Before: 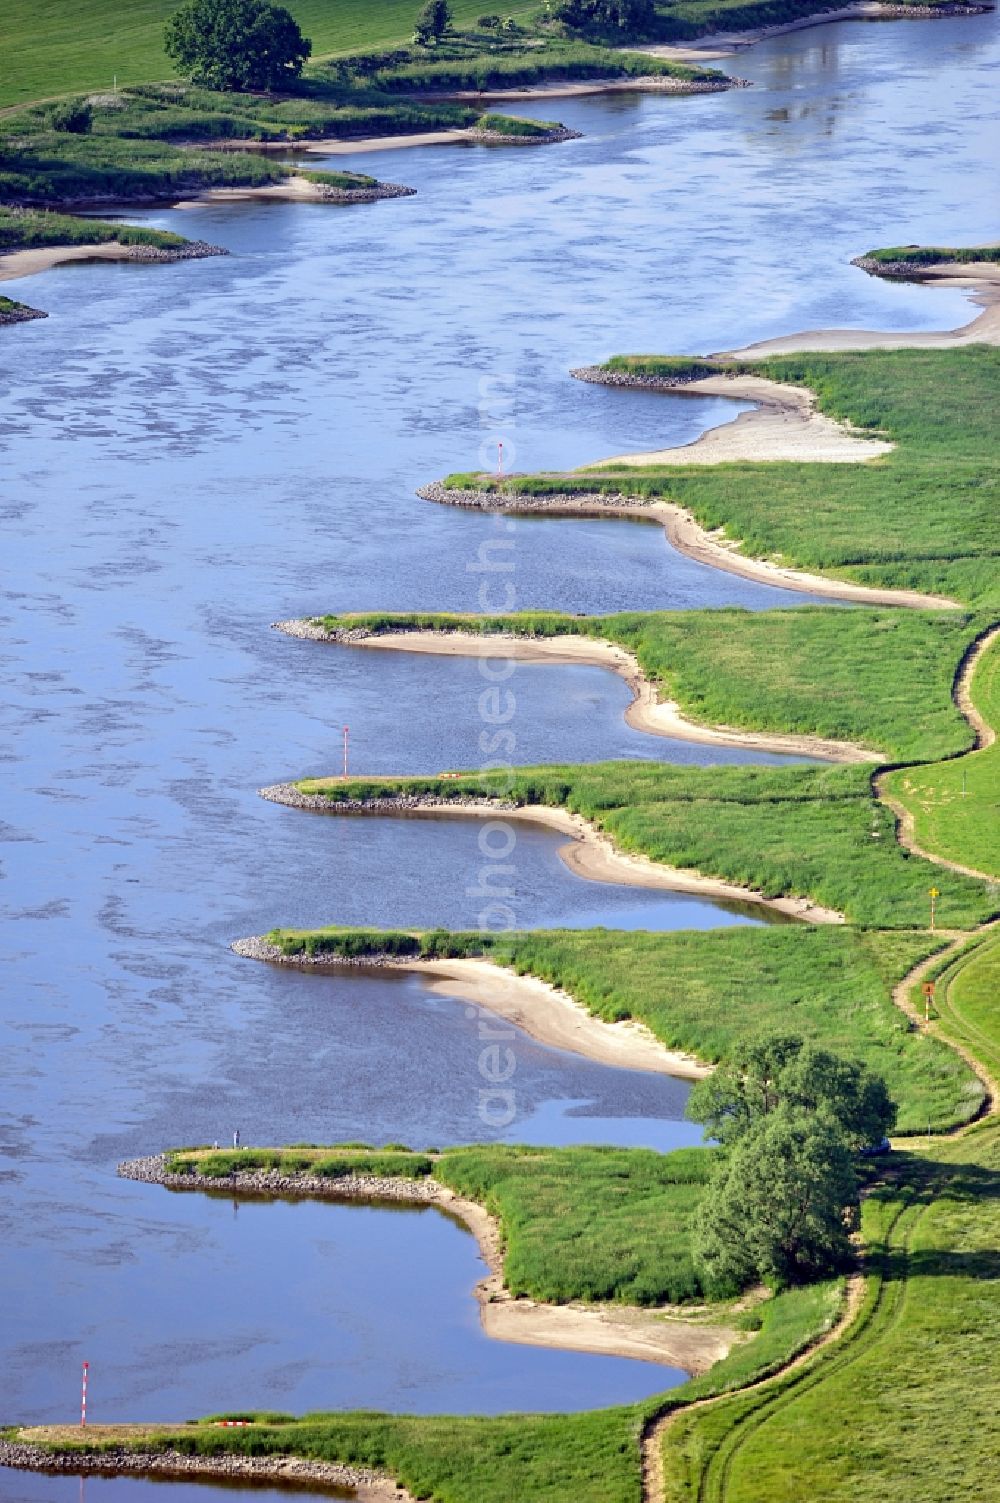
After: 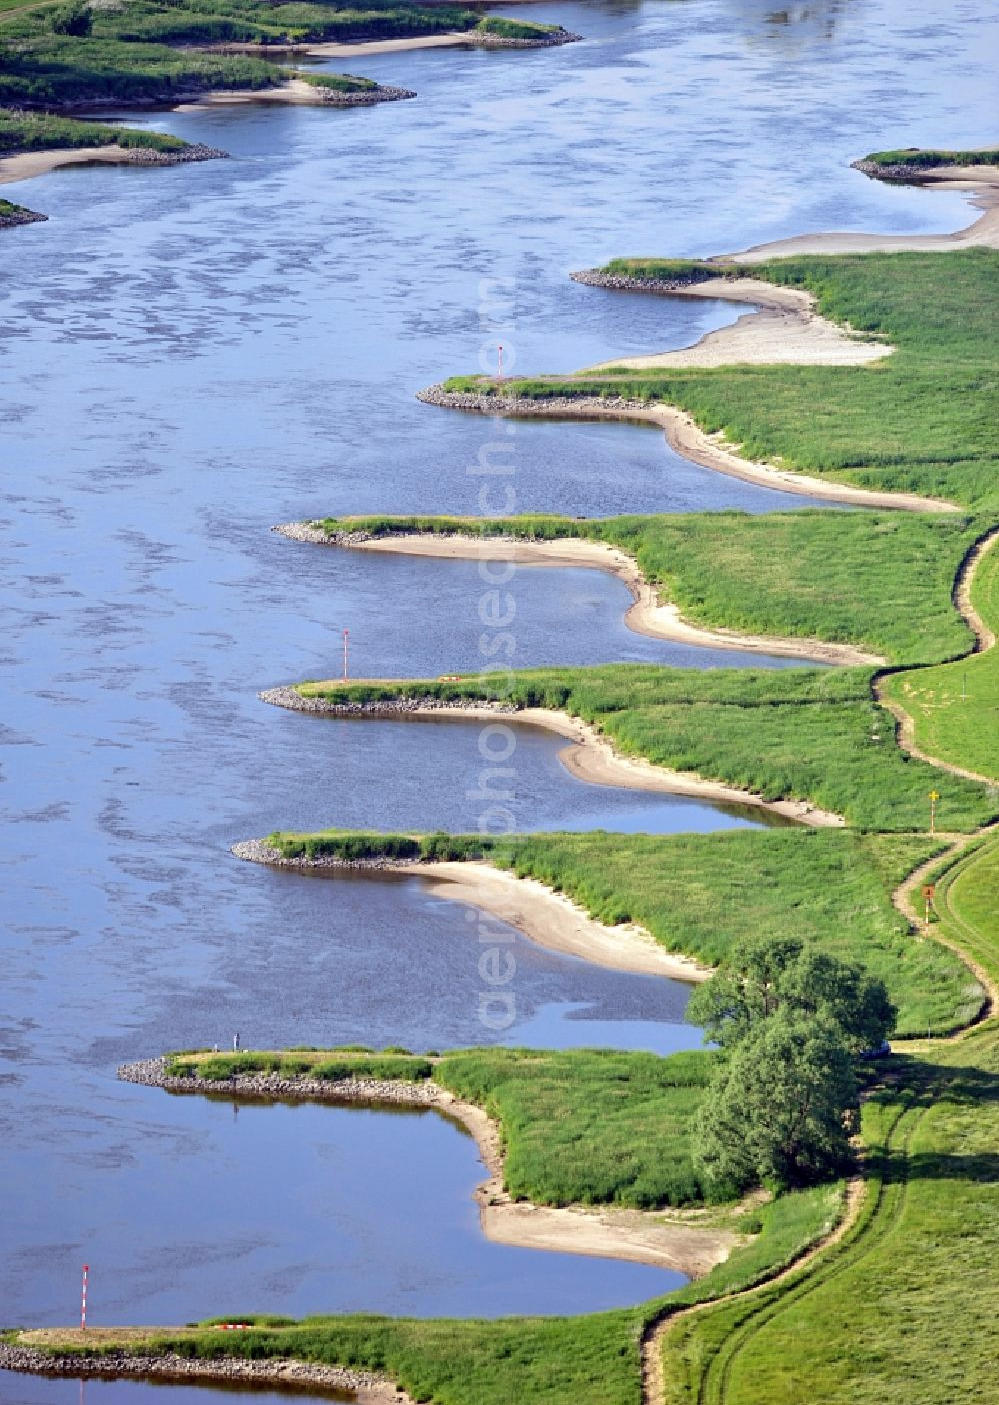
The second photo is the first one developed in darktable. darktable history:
crop and rotate: top 6.52%
contrast brightness saturation: saturation -0.05
